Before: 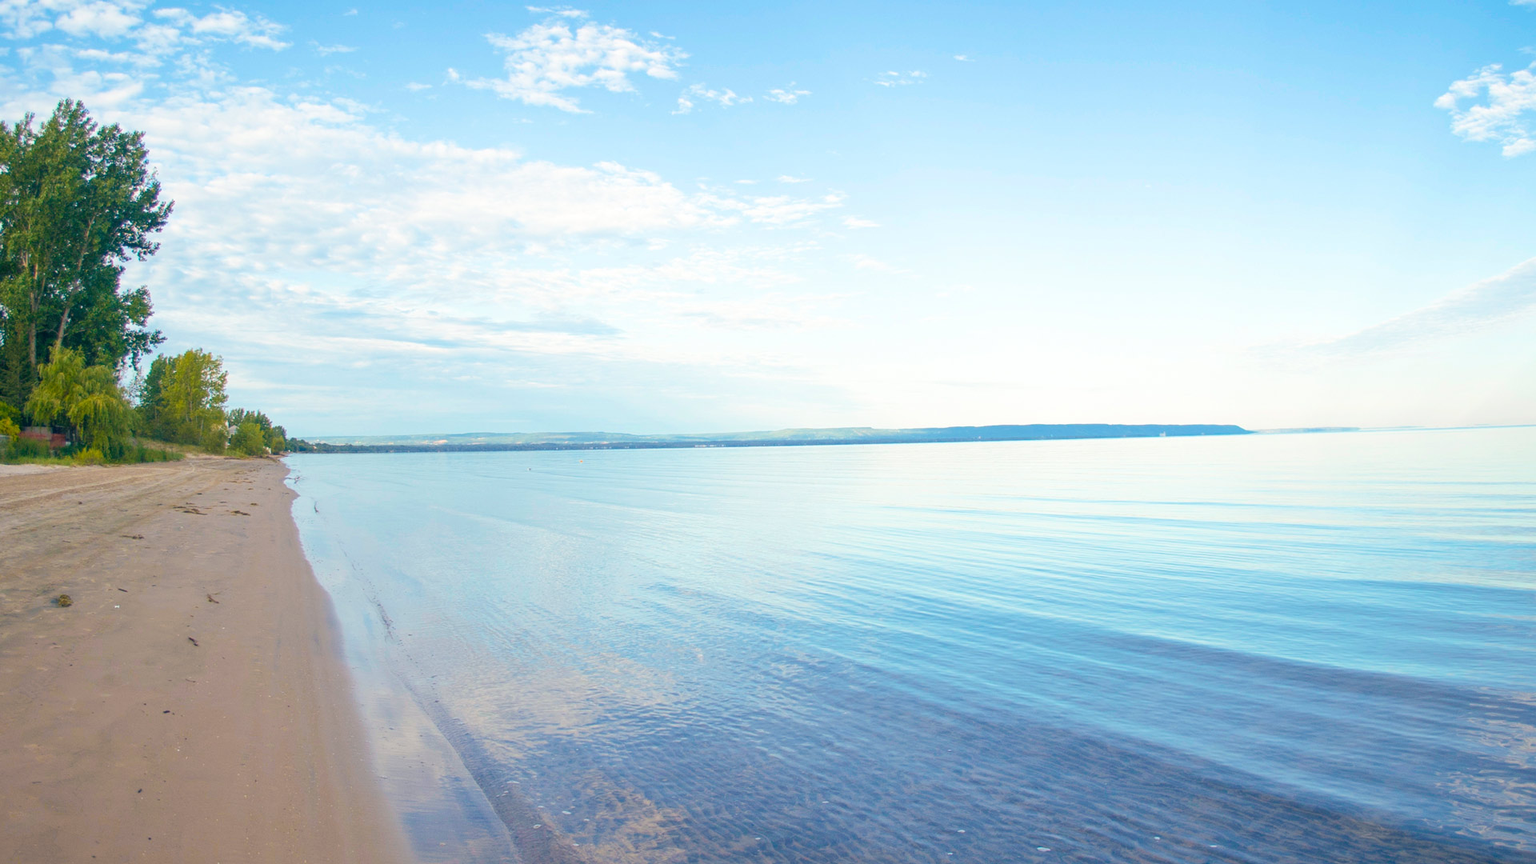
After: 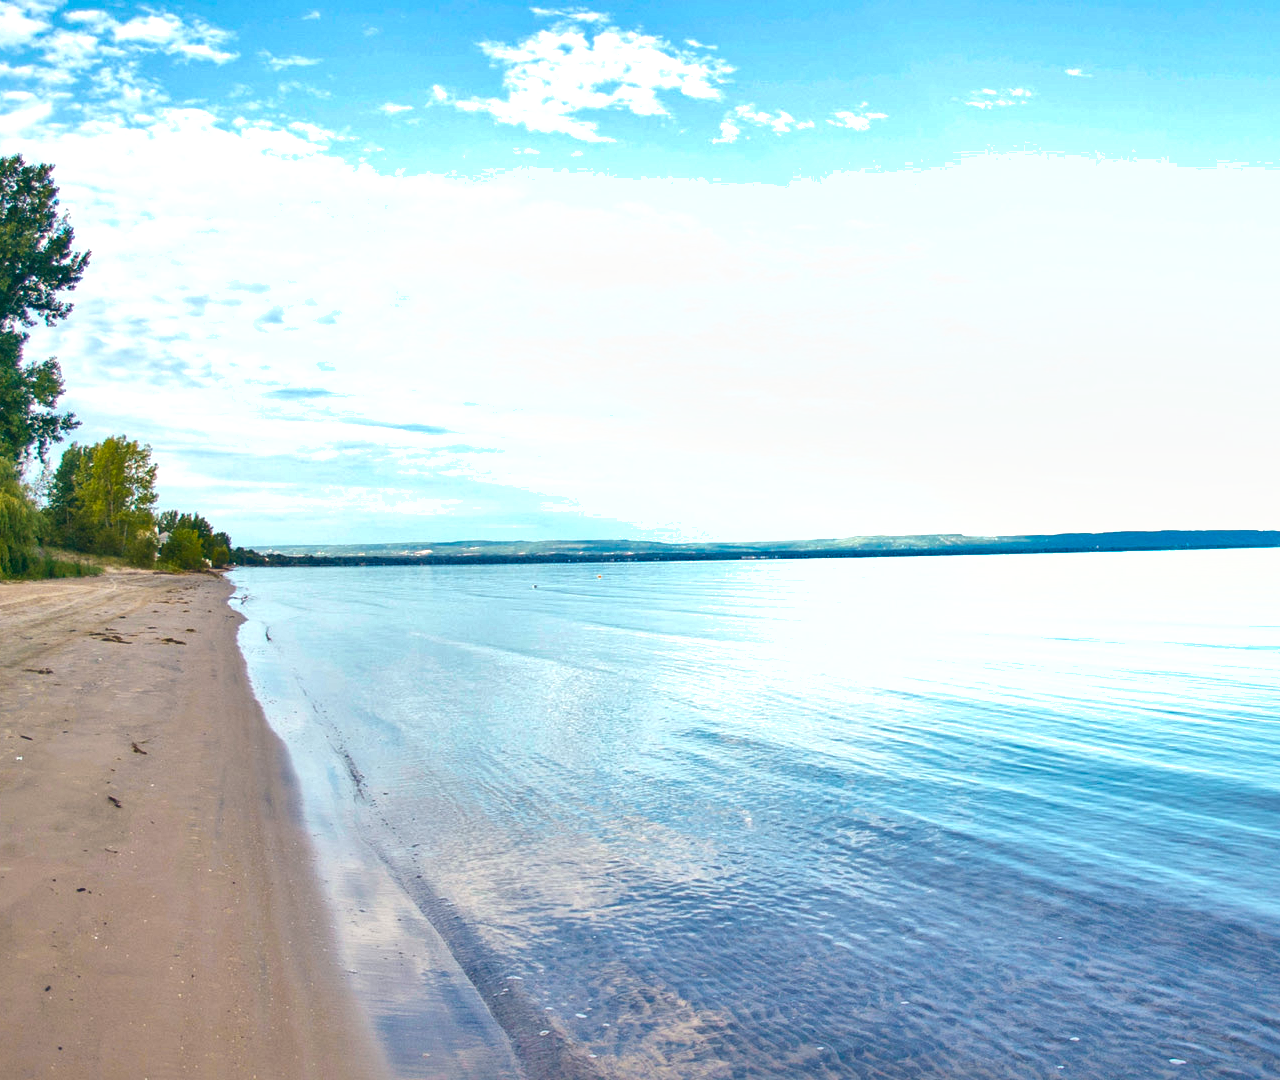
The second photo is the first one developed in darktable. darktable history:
shadows and highlights: shadows 60, soften with gaussian
local contrast: mode bilateral grid, contrast 20, coarseness 50, detail 159%, midtone range 0.2
crop and rotate: left 6.617%, right 26.717%
tone equalizer: -8 EV -0.417 EV, -7 EV -0.389 EV, -6 EV -0.333 EV, -5 EV -0.222 EV, -3 EV 0.222 EV, -2 EV 0.333 EV, -1 EV 0.389 EV, +0 EV 0.417 EV, edges refinement/feathering 500, mask exposure compensation -1.57 EV, preserve details no
